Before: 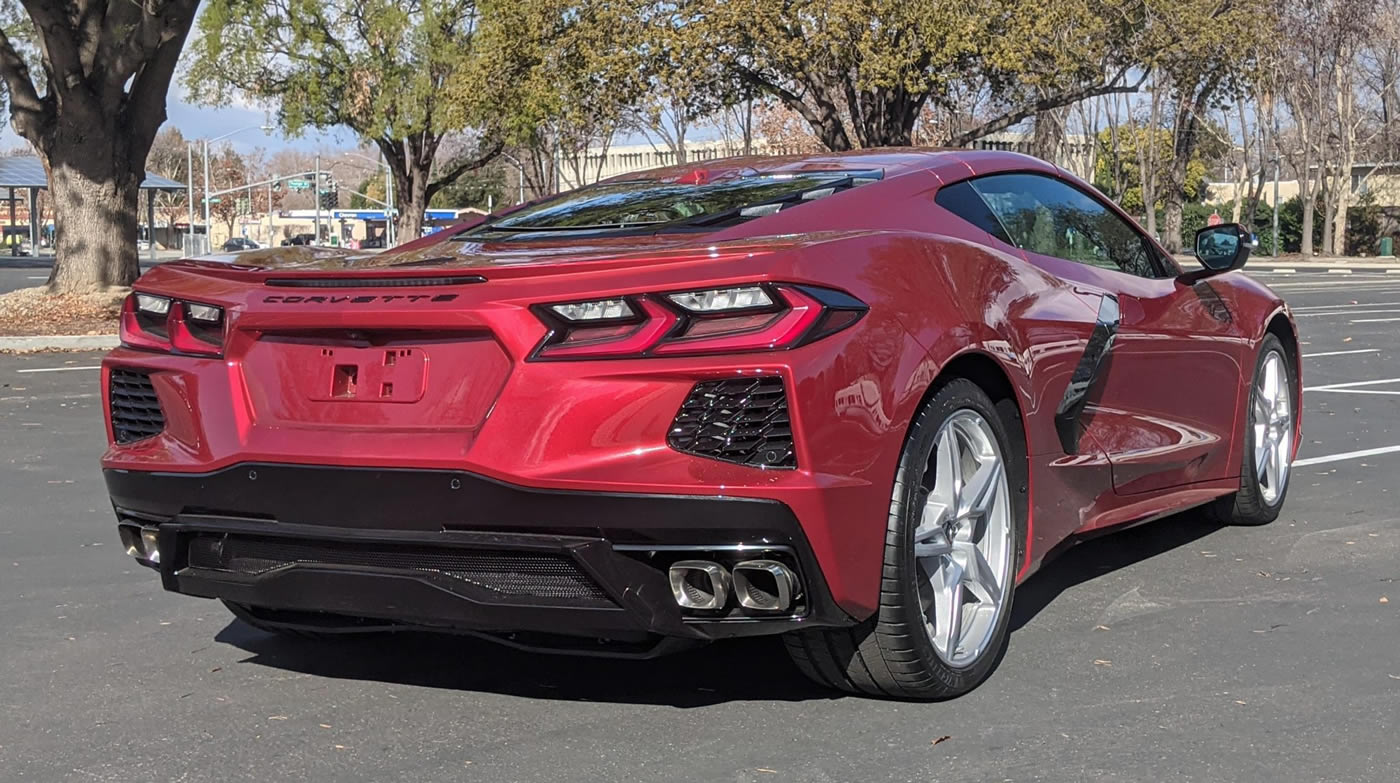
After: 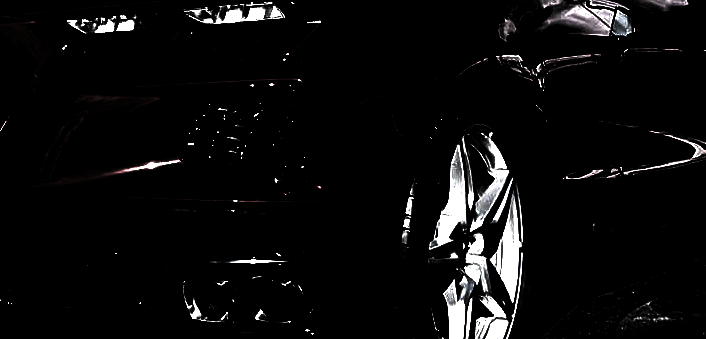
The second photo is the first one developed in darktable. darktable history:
levels: black 0.074%, levels [0.721, 0.937, 0.997]
contrast brightness saturation: contrast 0.015, saturation -0.048
exposure: black level correction 0, exposure 1 EV, compensate exposure bias true, compensate highlight preservation false
crop: left 34.797%, top 36.568%, right 14.733%, bottom 20.021%
